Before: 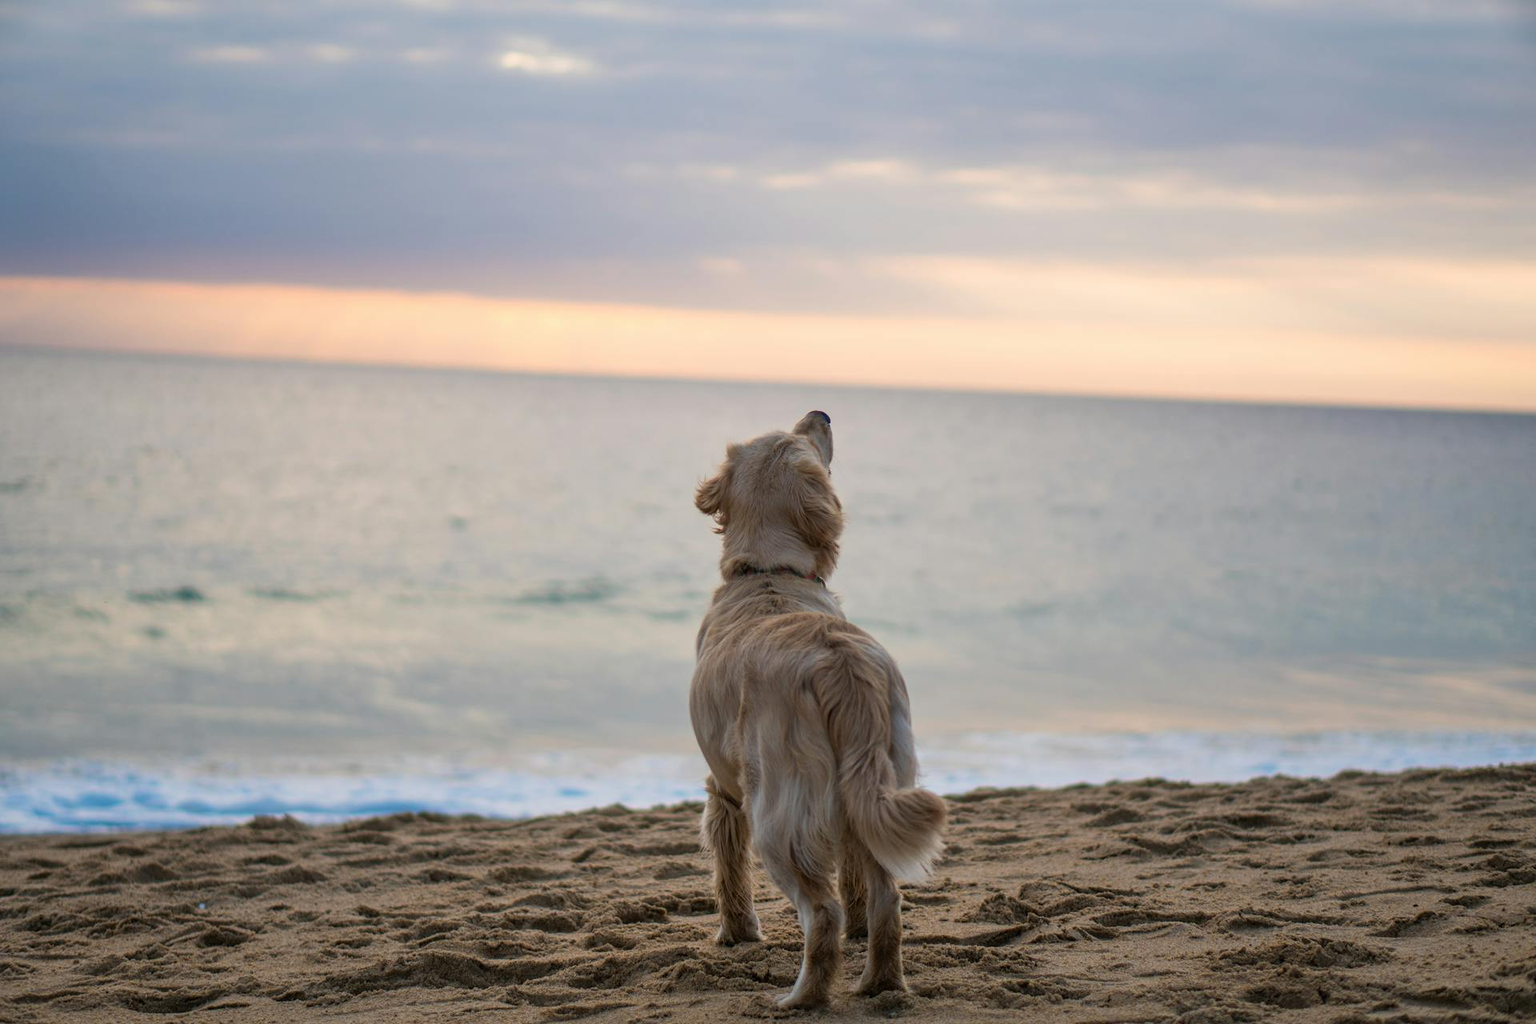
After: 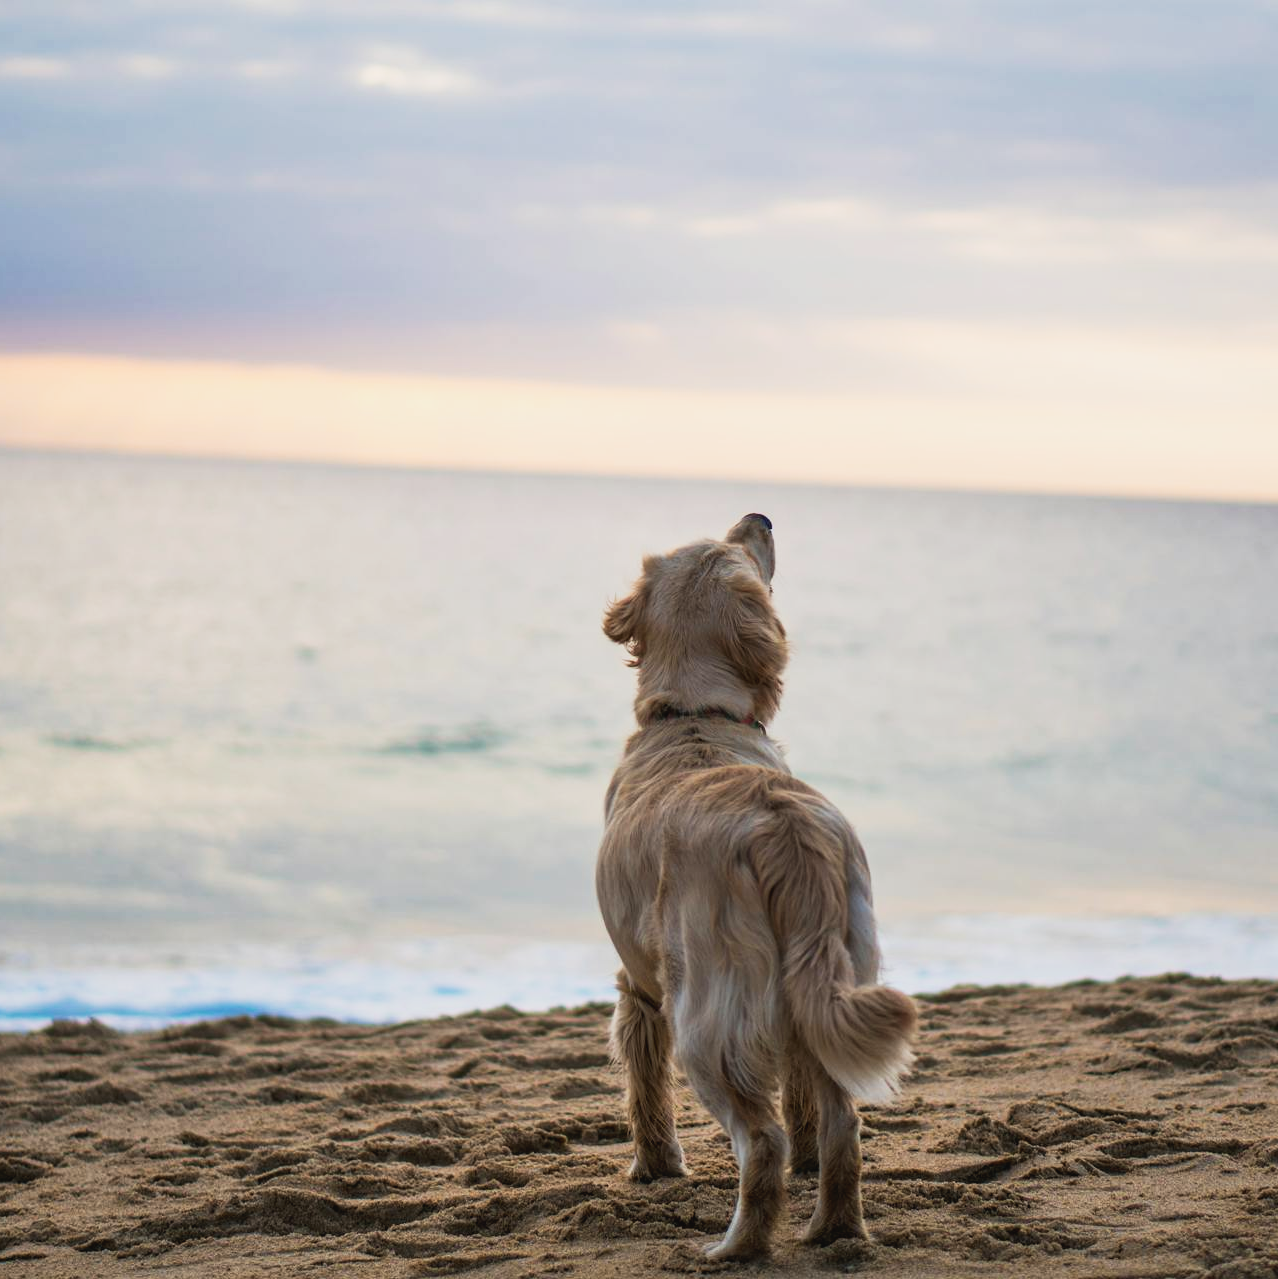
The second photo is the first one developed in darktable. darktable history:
crop and rotate: left 13.889%, right 19.518%
tone curve: curves: ch0 [(0, 0.03) (0.037, 0.045) (0.123, 0.123) (0.19, 0.186) (0.277, 0.279) (0.474, 0.517) (0.584, 0.664) (0.678, 0.777) (0.875, 0.92) (1, 0.965)]; ch1 [(0, 0) (0.243, 0.245) (0.402, 0.41) (0.493, 0.487) (0.508, 0.503) (0.531, 0.532) (0.551, 0.556) (0.637, 0.671) (0.694, 0.732) (1, 1)]; ch2 [(0, 0) (0.249, 0.216) (0.356, 0.329) (0.424, 0.442) (0.476, 0.477) (0.498, 0.503) (0.517, 0.524) (0.532, 0.547) (0.562, 0.576) (0.614, 0.644) (0.706, 0.748) (0.808, 0.809) (0.991, 0.968)], preserve colors none
